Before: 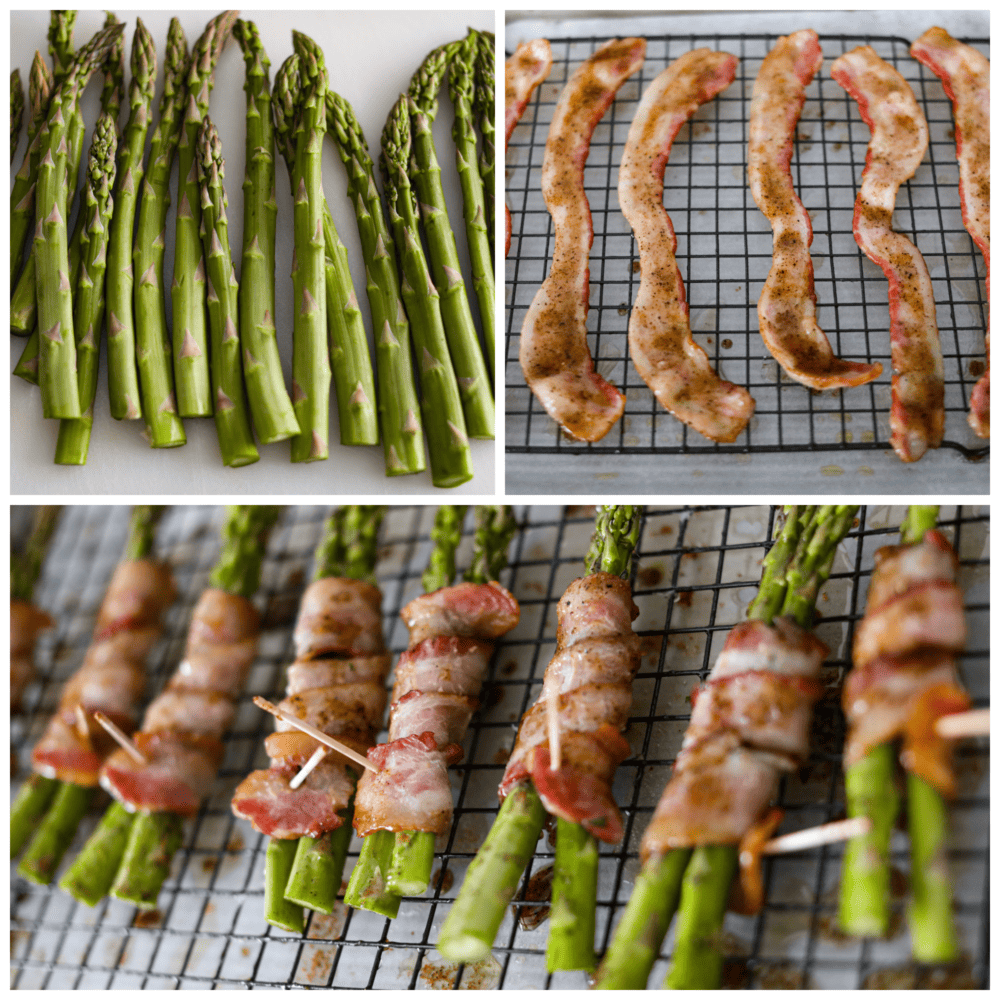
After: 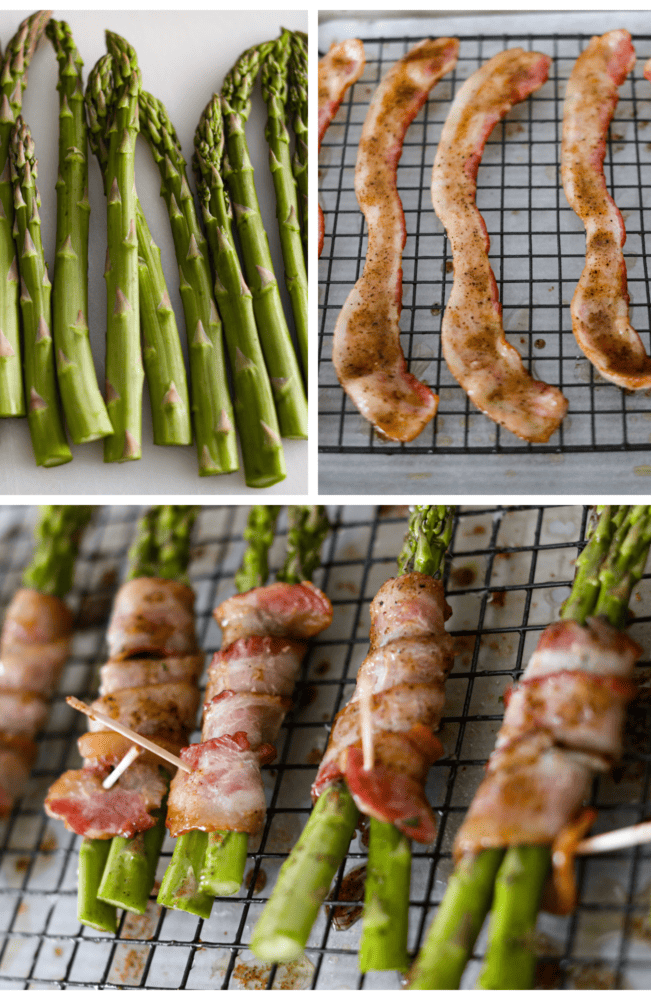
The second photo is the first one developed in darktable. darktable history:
crop and rotate: left 18.791%, right 16.06%
